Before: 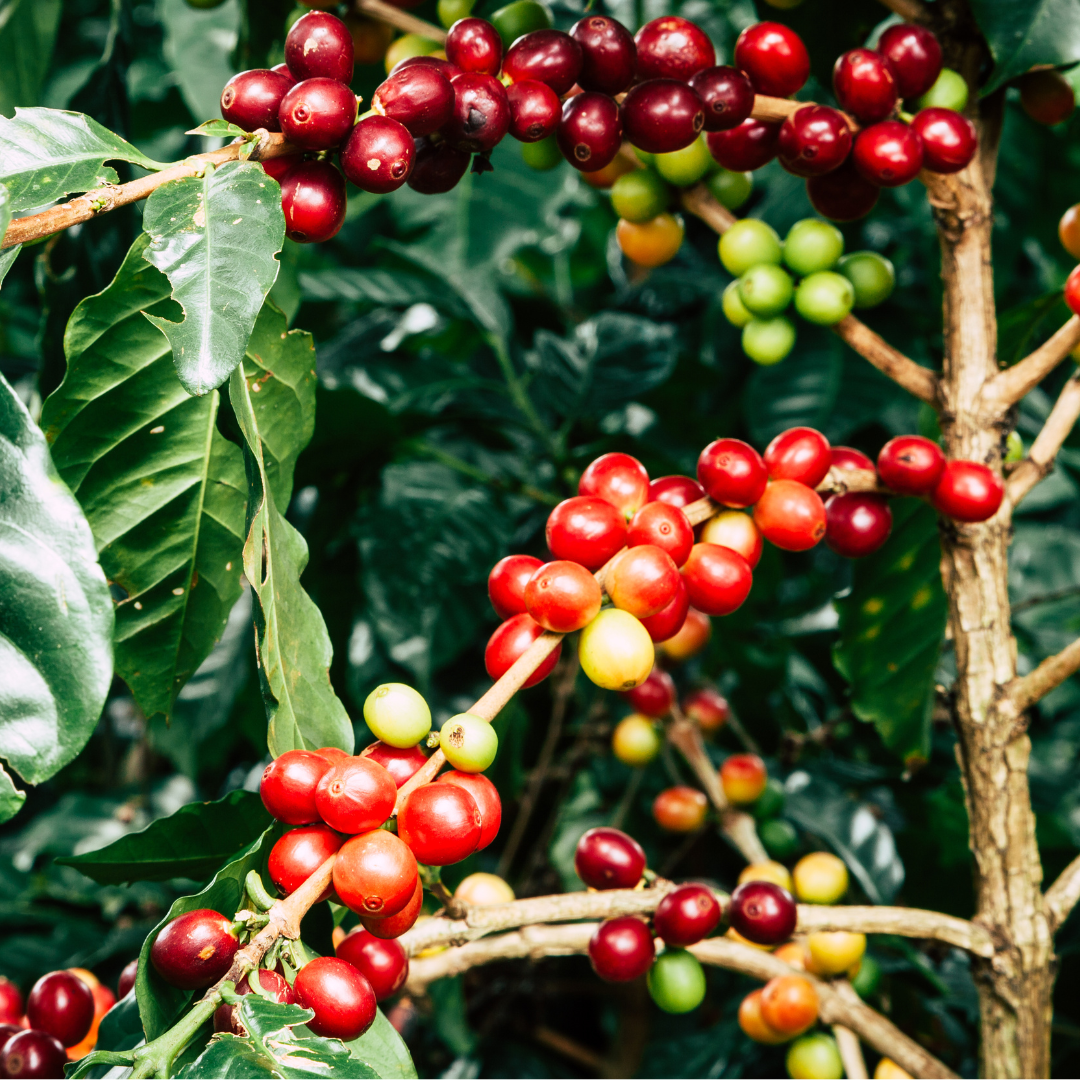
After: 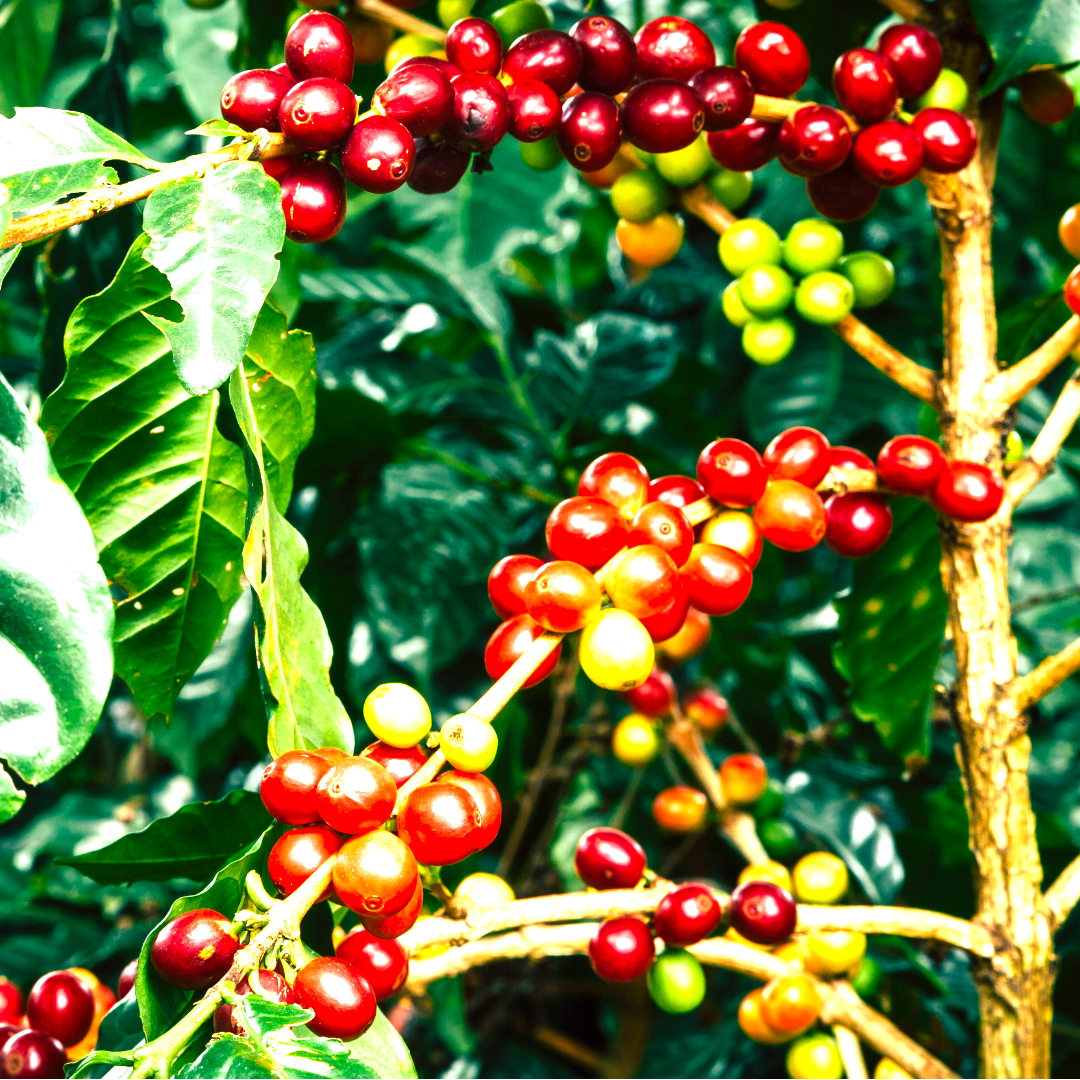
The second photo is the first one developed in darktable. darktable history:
shadows and highlights: radius 335.82, shadows 63.11, highlights 6.49, compress 88.04%, soften with gaussian
color balance rgb: shadows lift › chroma 1.026%, shadows lift › hue 214.69°, highlights gain › chroma 0.185%, highlights gain › hue 330.21°, linear chroma grading › global chroma 8.965%, perceptual saturation grading › global saturation 0.901%, global vibrance 45.082%
exposure: black level correction 0, exposure 1.101 EV, compensate highlight preservation false
